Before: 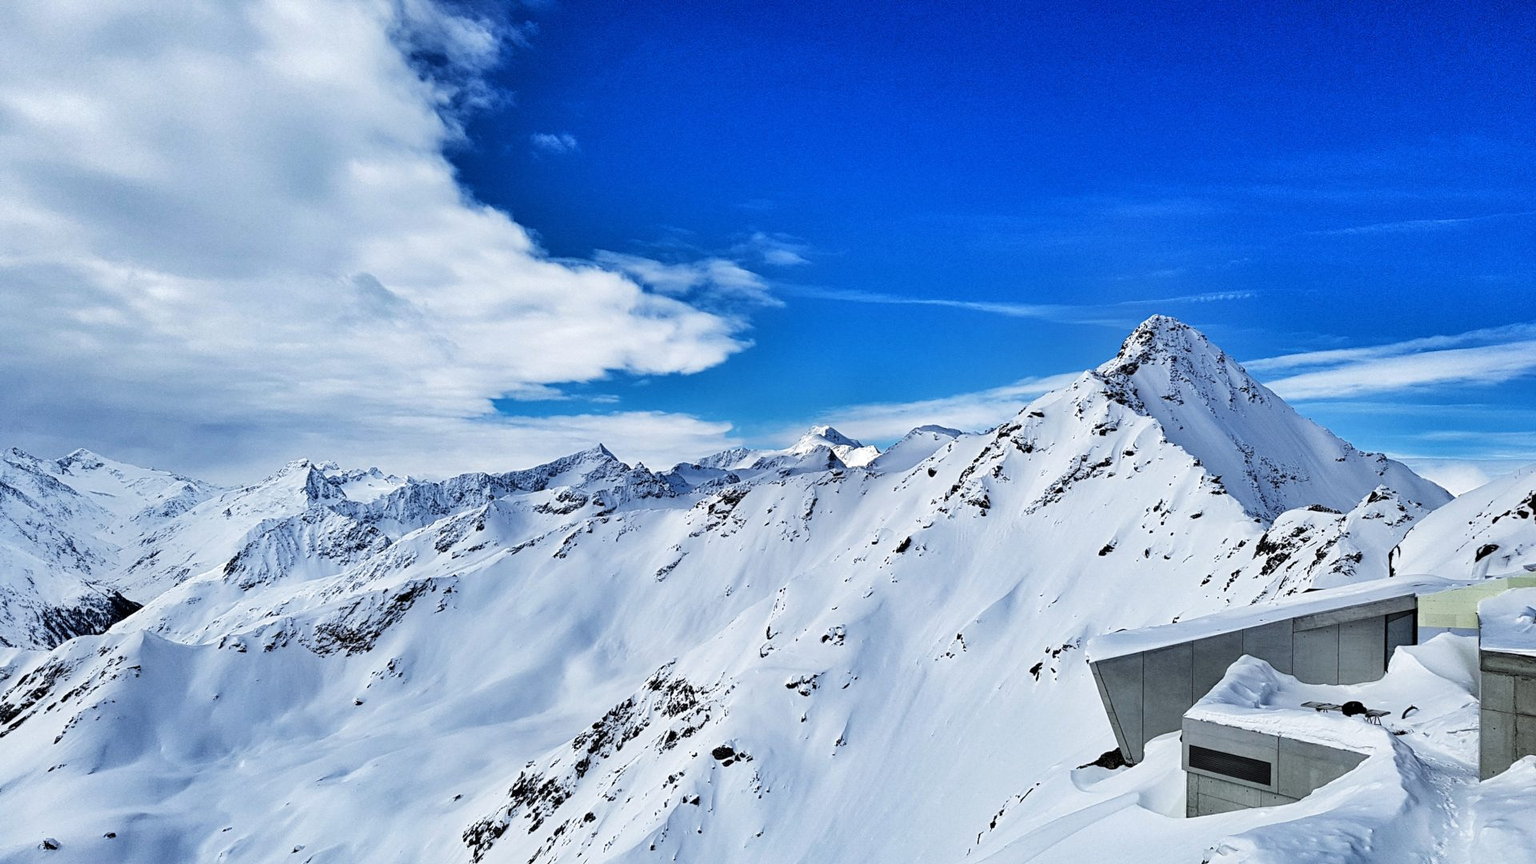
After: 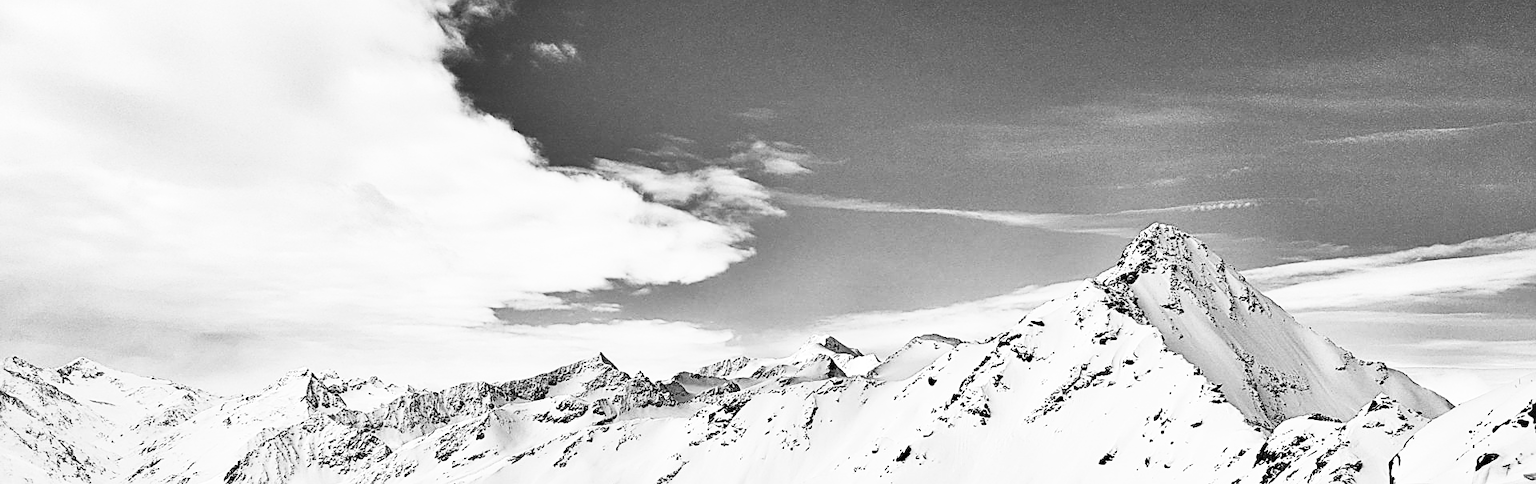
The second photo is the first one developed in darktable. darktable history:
sharpen: on, module defaults
crop and rotate: top 10.605%, bottom 33.274%
rotate and perspective: crop left 0, crop top 0
contrast brightness saturation: contrast 0.53, brightness 0.47, saturation -1
